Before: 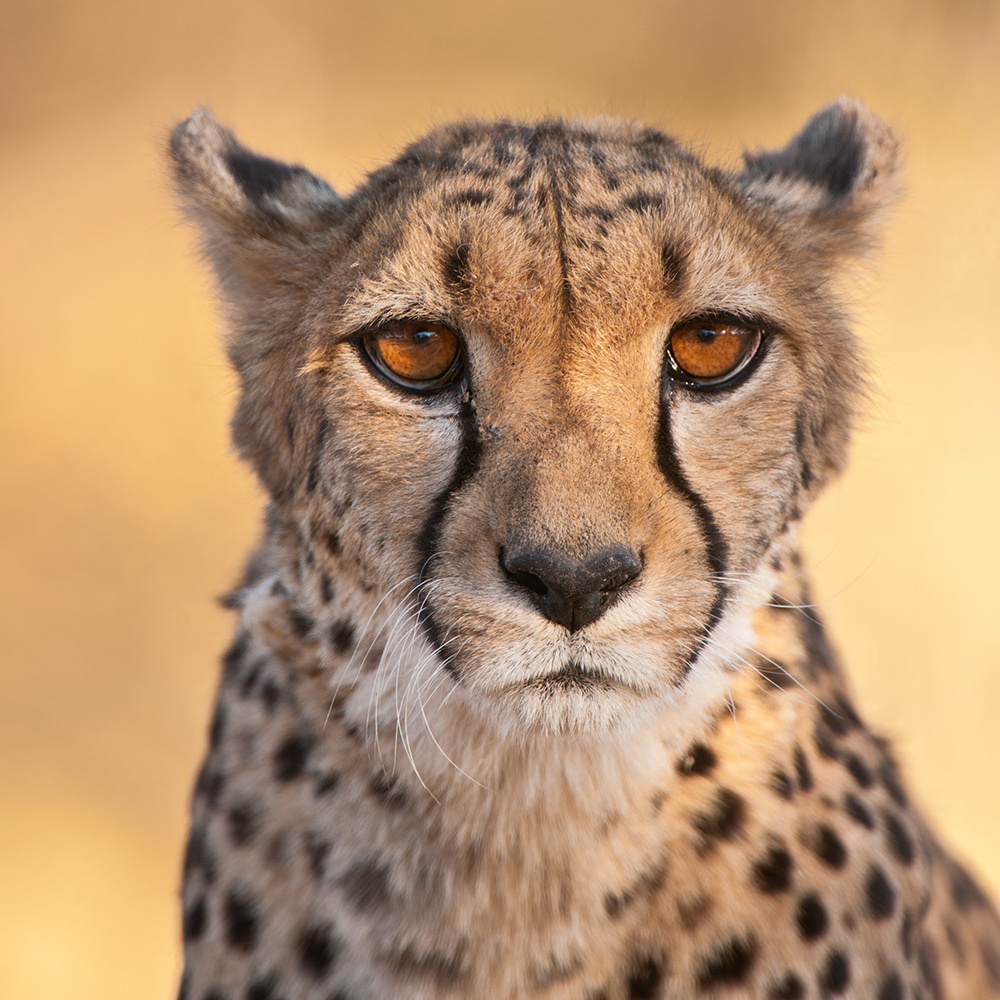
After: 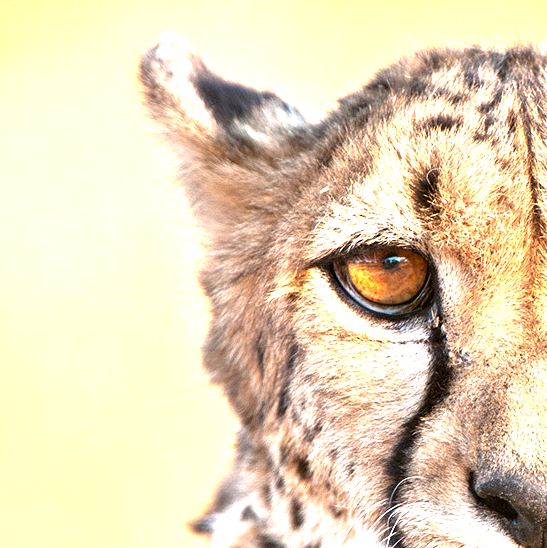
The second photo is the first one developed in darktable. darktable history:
contrast equalizer: octaves 7, y [[0.6 ×6], [0.55 ×6], [0 ×6], [0 ×6], [0 ×6]], mix 0.53
crop and rotate: left 3.047%, top 7.509%, right 42.236%, bottom 37.598%
exposure: black level correction 0, exposure 1.9 EV, compensate highlight preservation false
